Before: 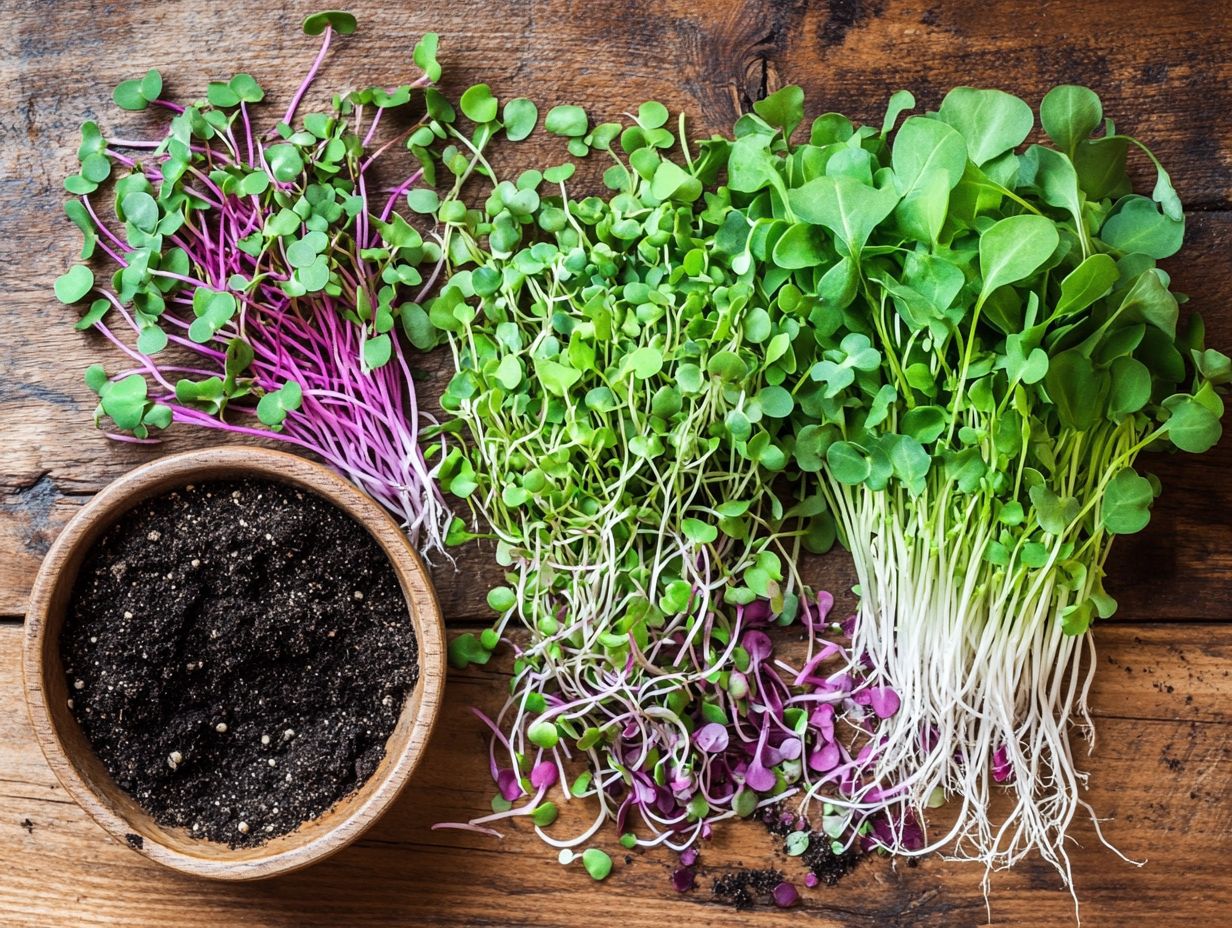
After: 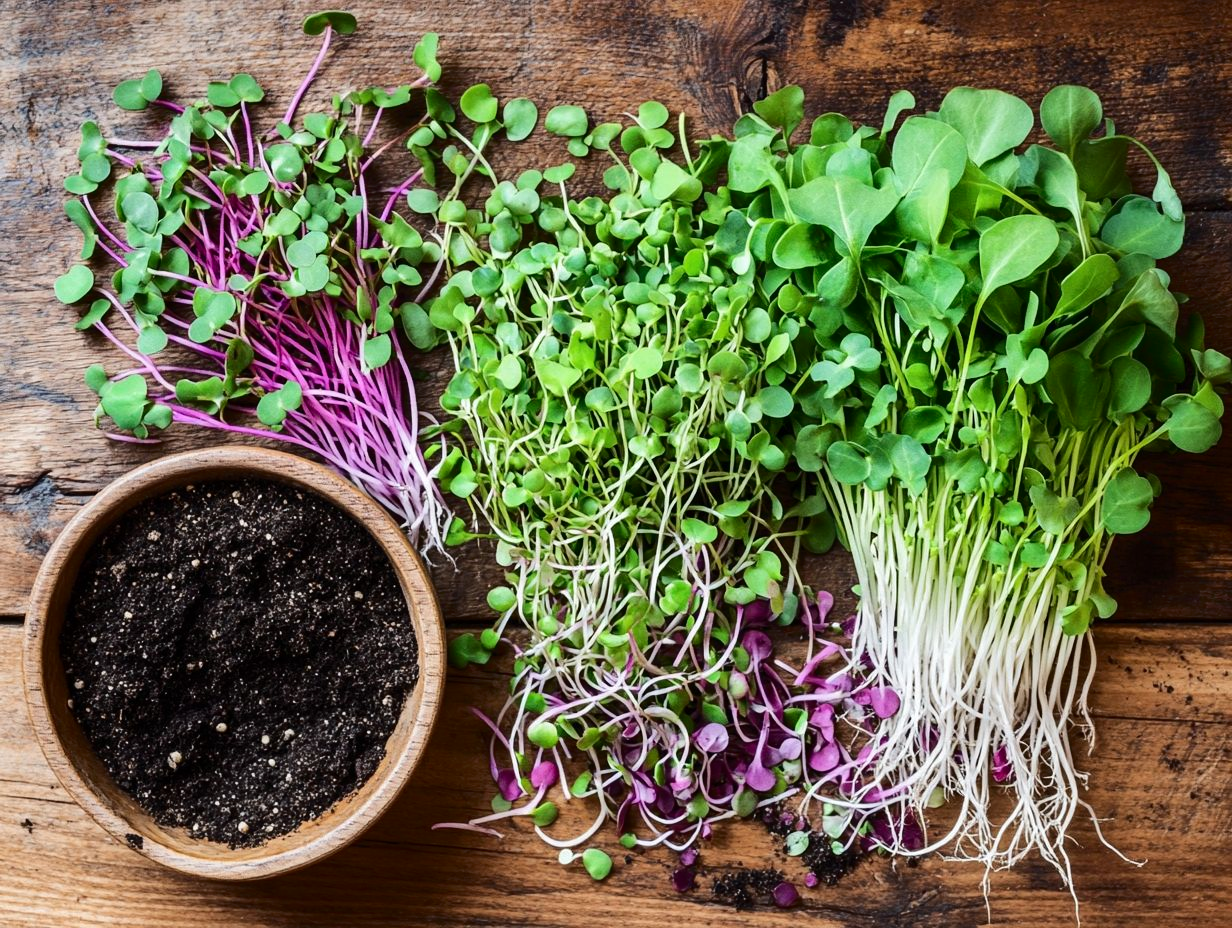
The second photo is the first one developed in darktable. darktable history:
tone curve: curves: ch0 [(0, 0) (0.003, 0.002) (0.011, 0.009) (0.025, 0.02) (0.044, 0.034) (0.069, 0.046) (0.1, 0.062) (0.136, 0.083) (0.177, 0.119) (0.224, 0.162) (0.277, 0.216) (0.335, 0.282) (0.399, 0.365) (0.468, 0.457) (0.543, 0.541) (0.623, 0.624) (0.709, 0.713) (0.801, 0.797) (0.898, 0.889) (1, 1)], color space Lab, independent channels
